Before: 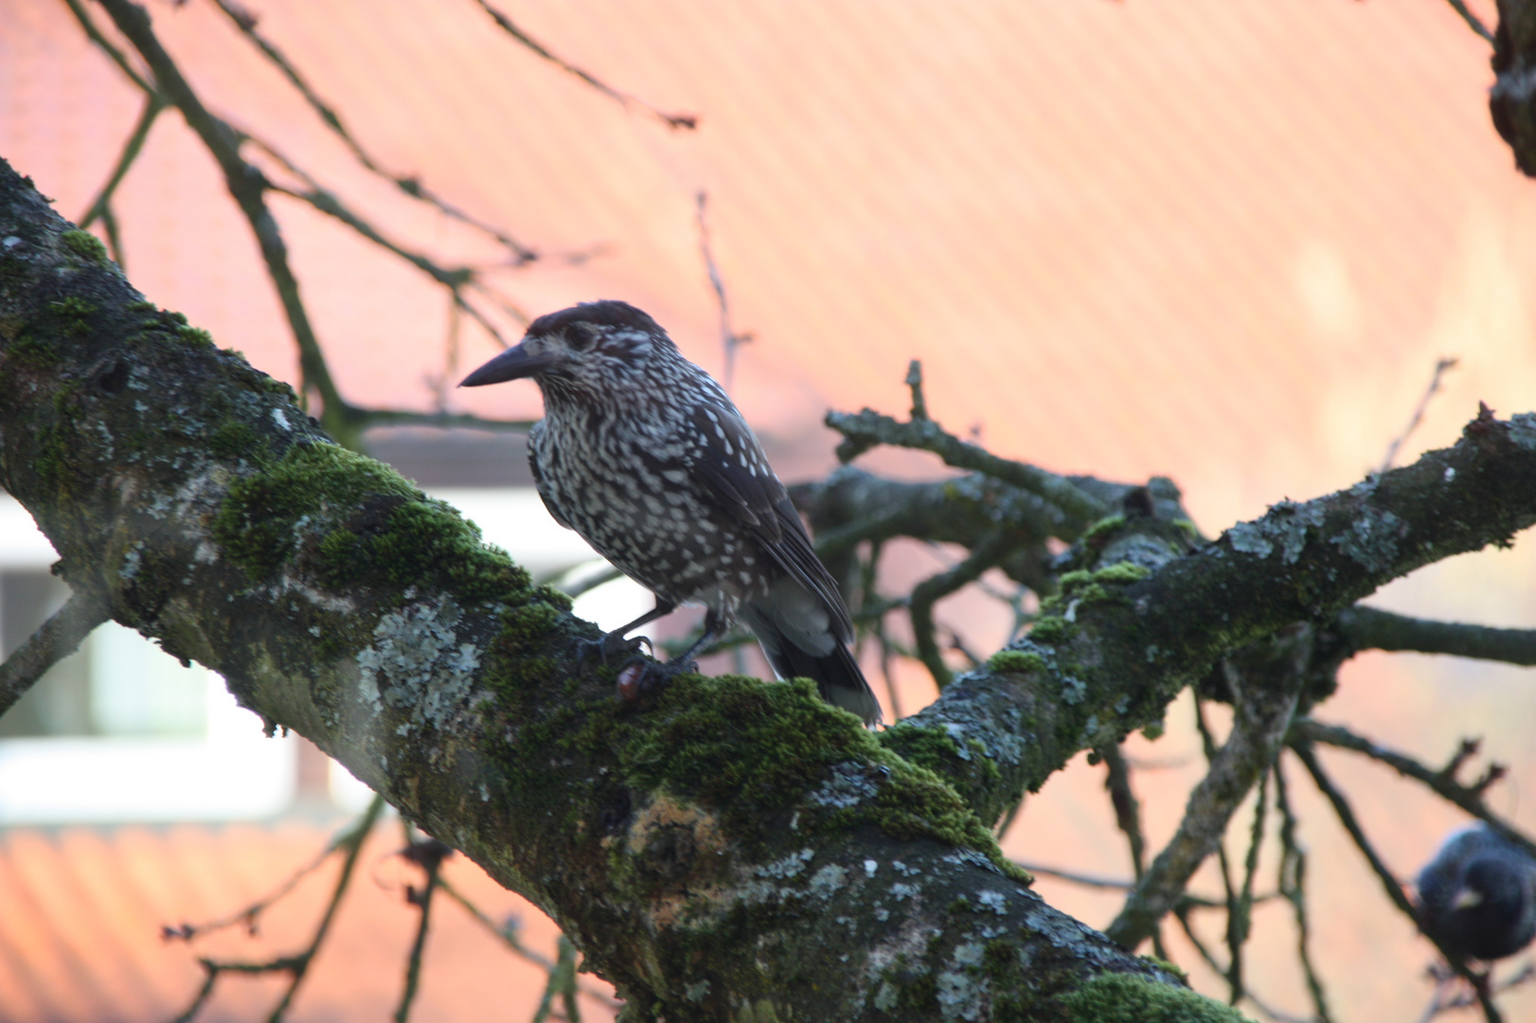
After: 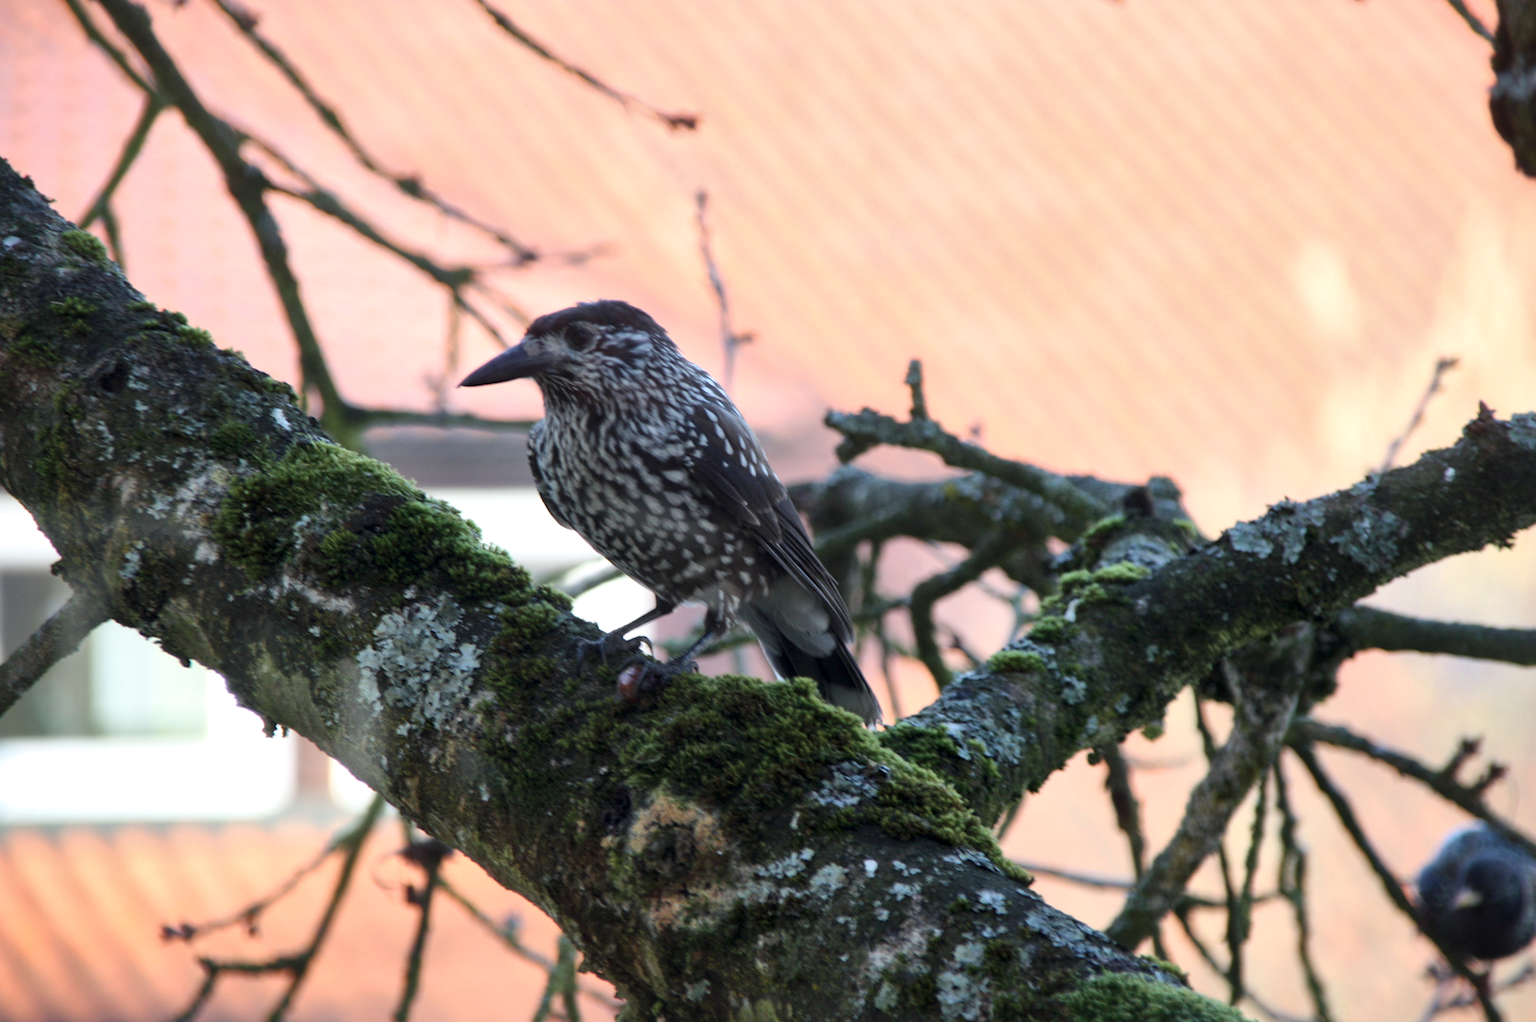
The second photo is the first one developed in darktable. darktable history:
local contrast: mode bilateral grid, contrast 24, coarseness 60, detail 152%, midtone range 0.2
